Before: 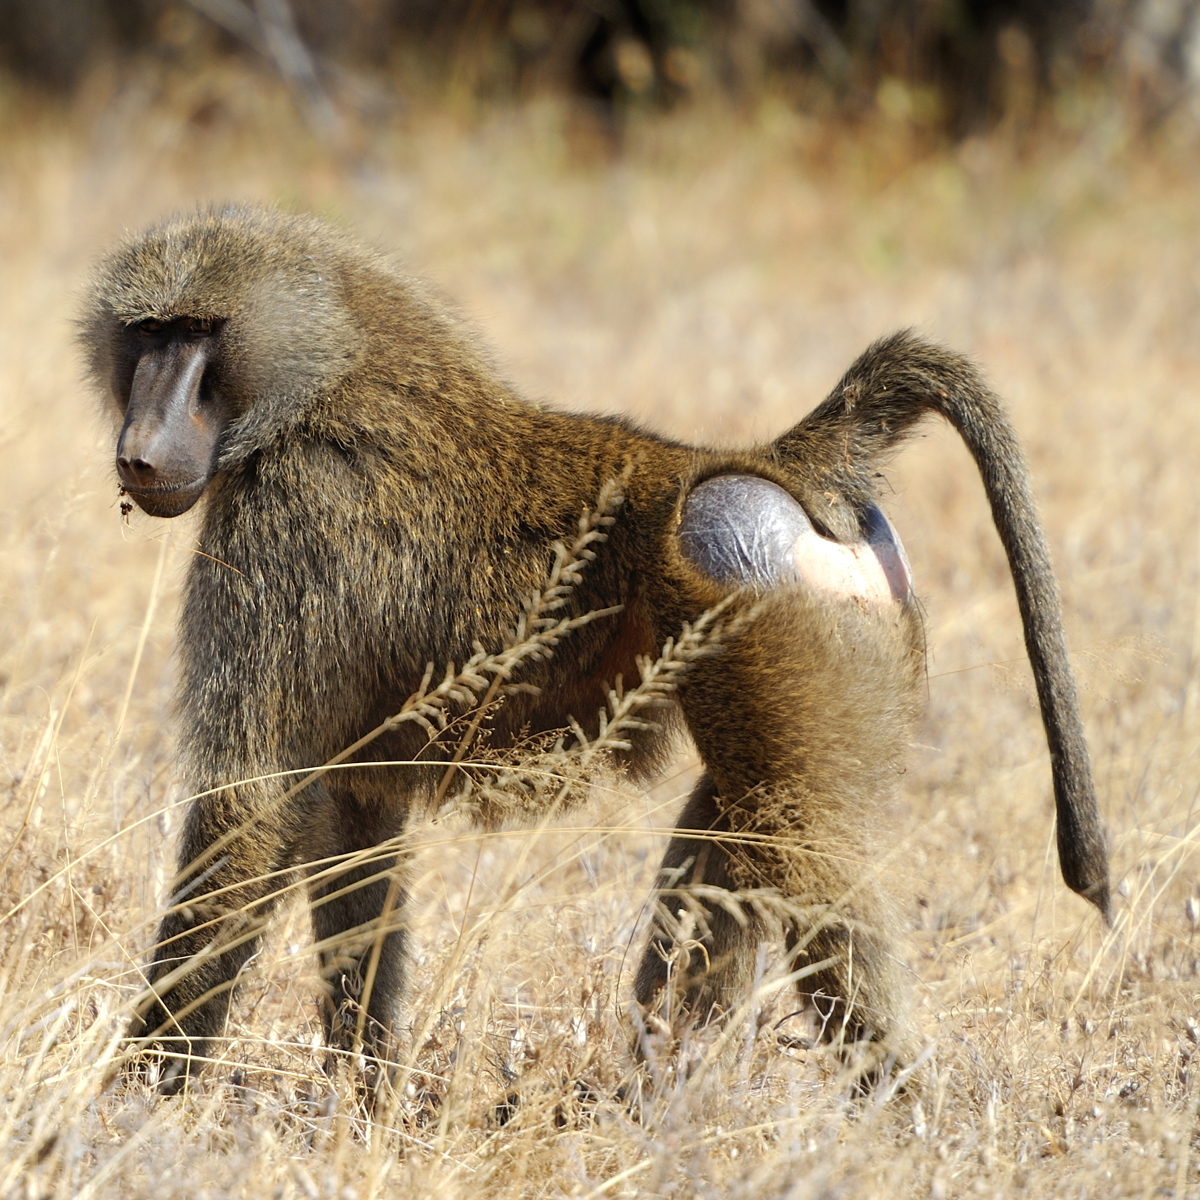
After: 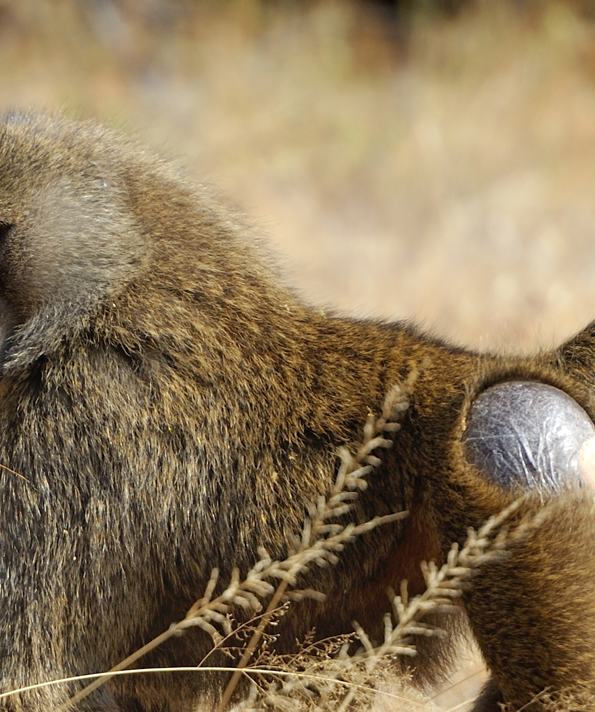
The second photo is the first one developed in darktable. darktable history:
crop: left 17.951%, top 7.915%, right 32.44%, bottom 32.687%
